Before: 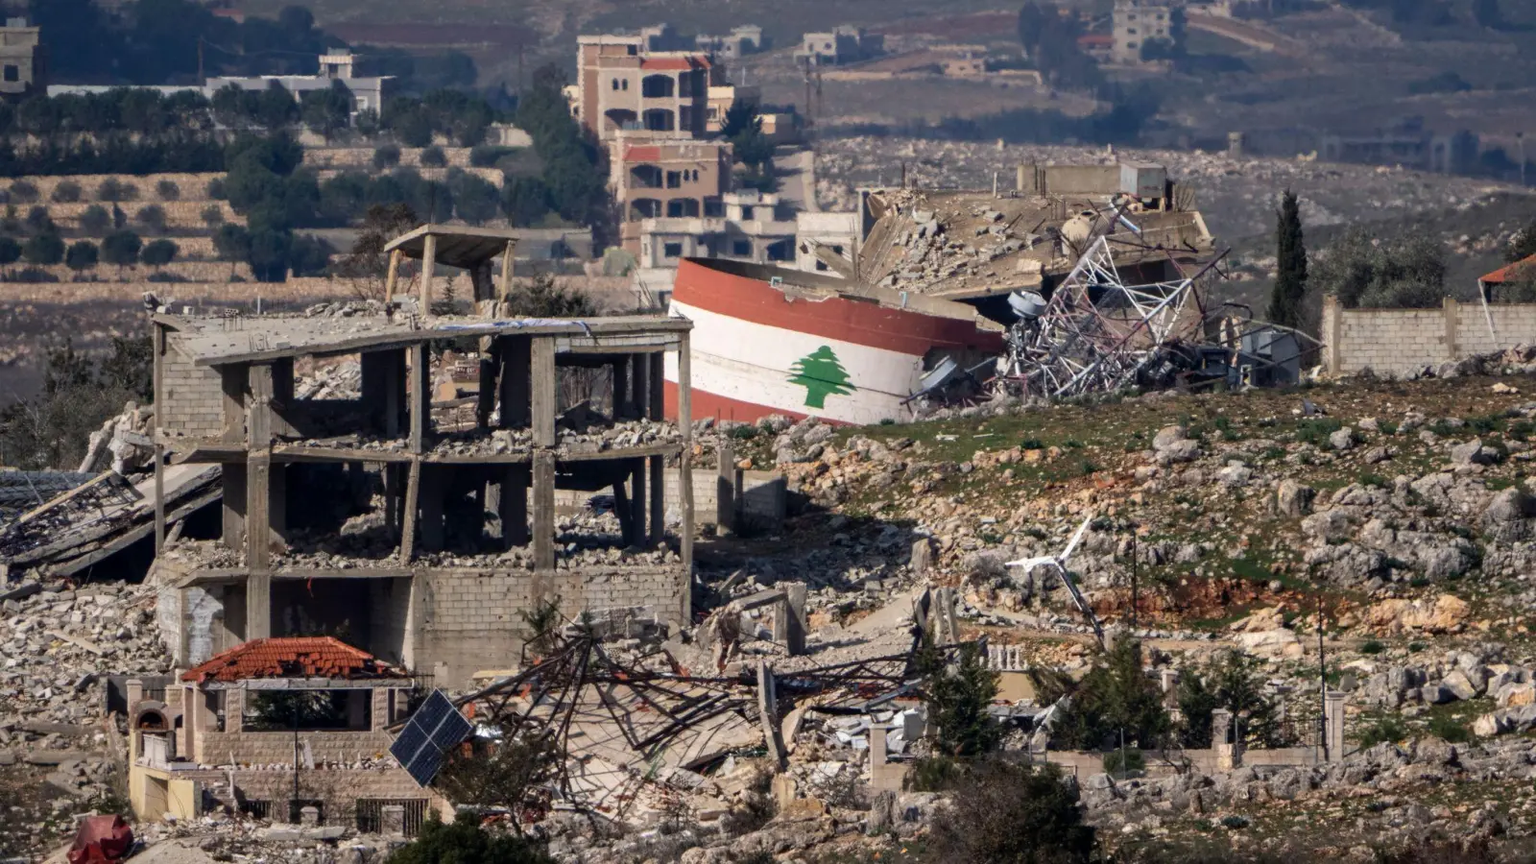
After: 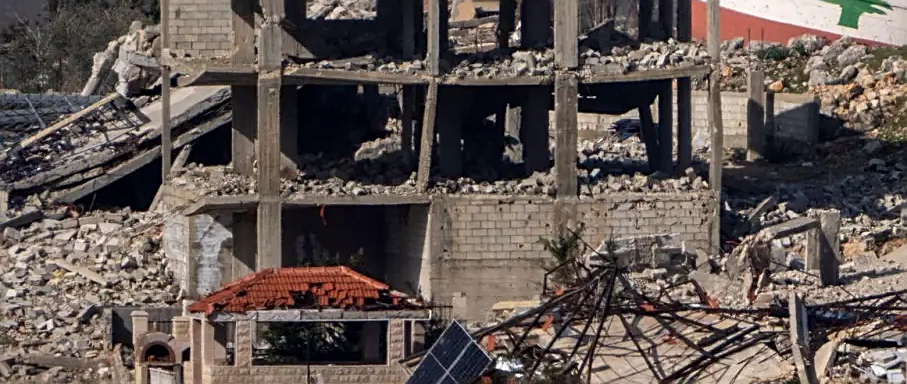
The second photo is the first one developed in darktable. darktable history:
sharpen: on, module defaults
crop: top 44.155%, right 43.287%, bottom 13.114%
